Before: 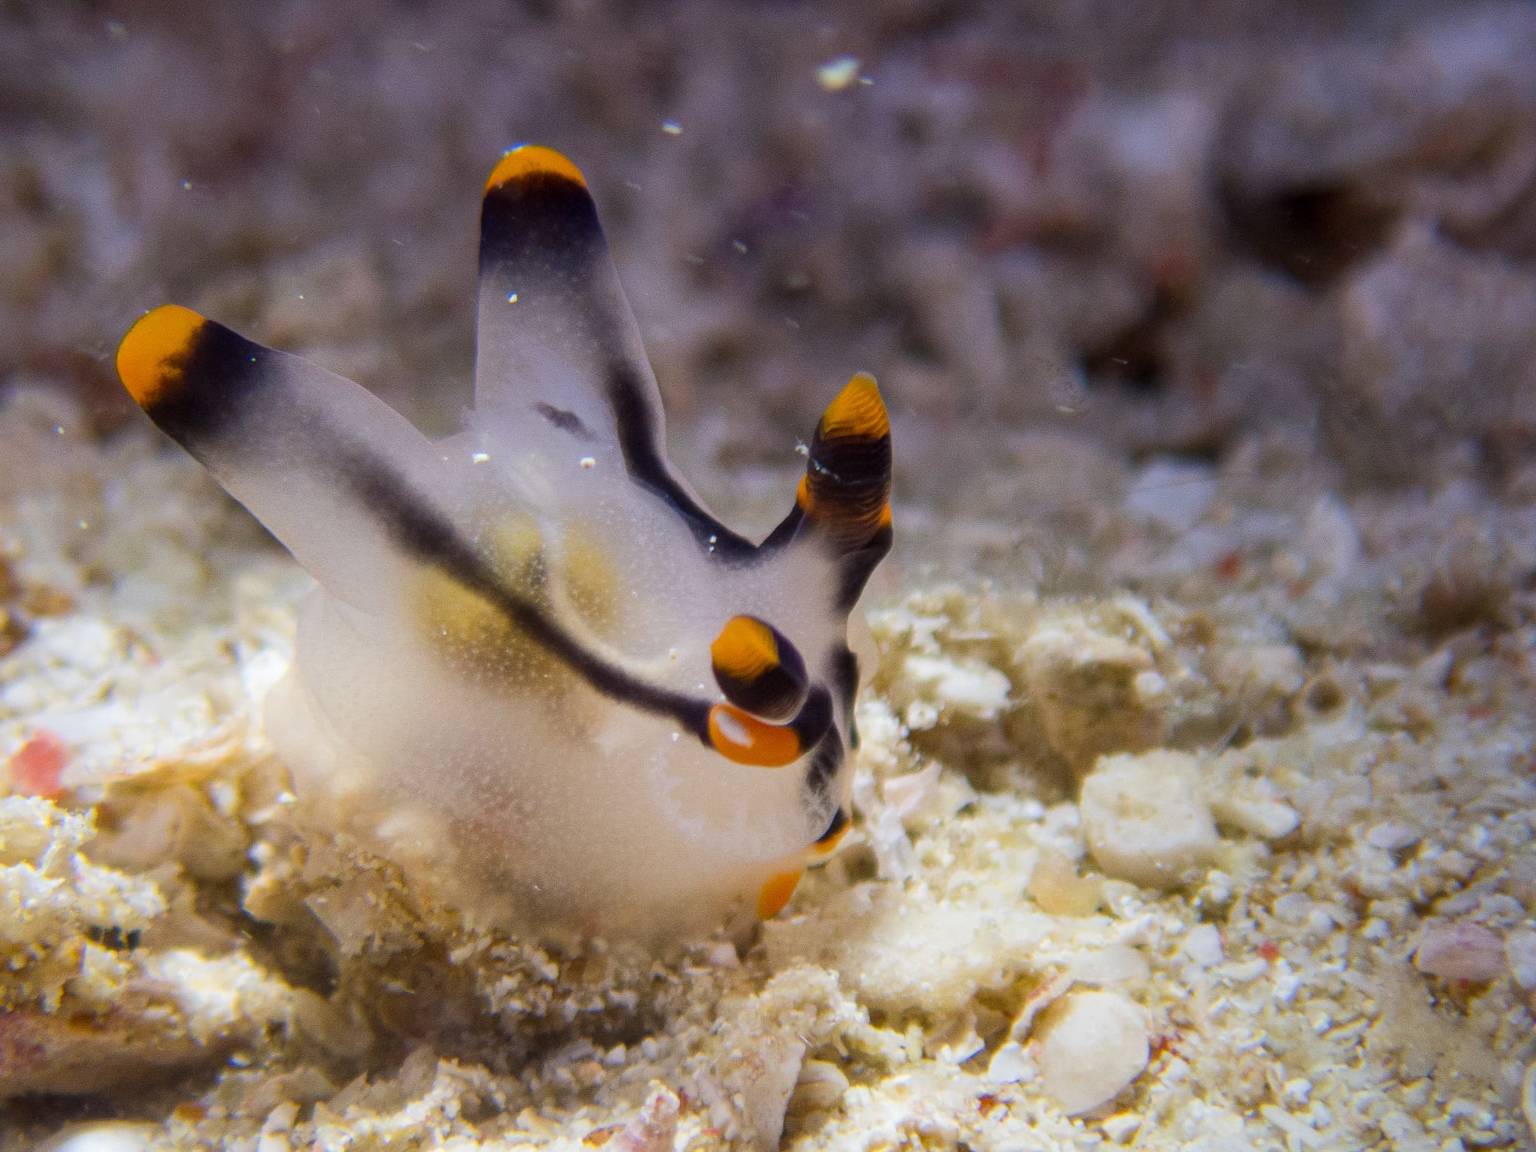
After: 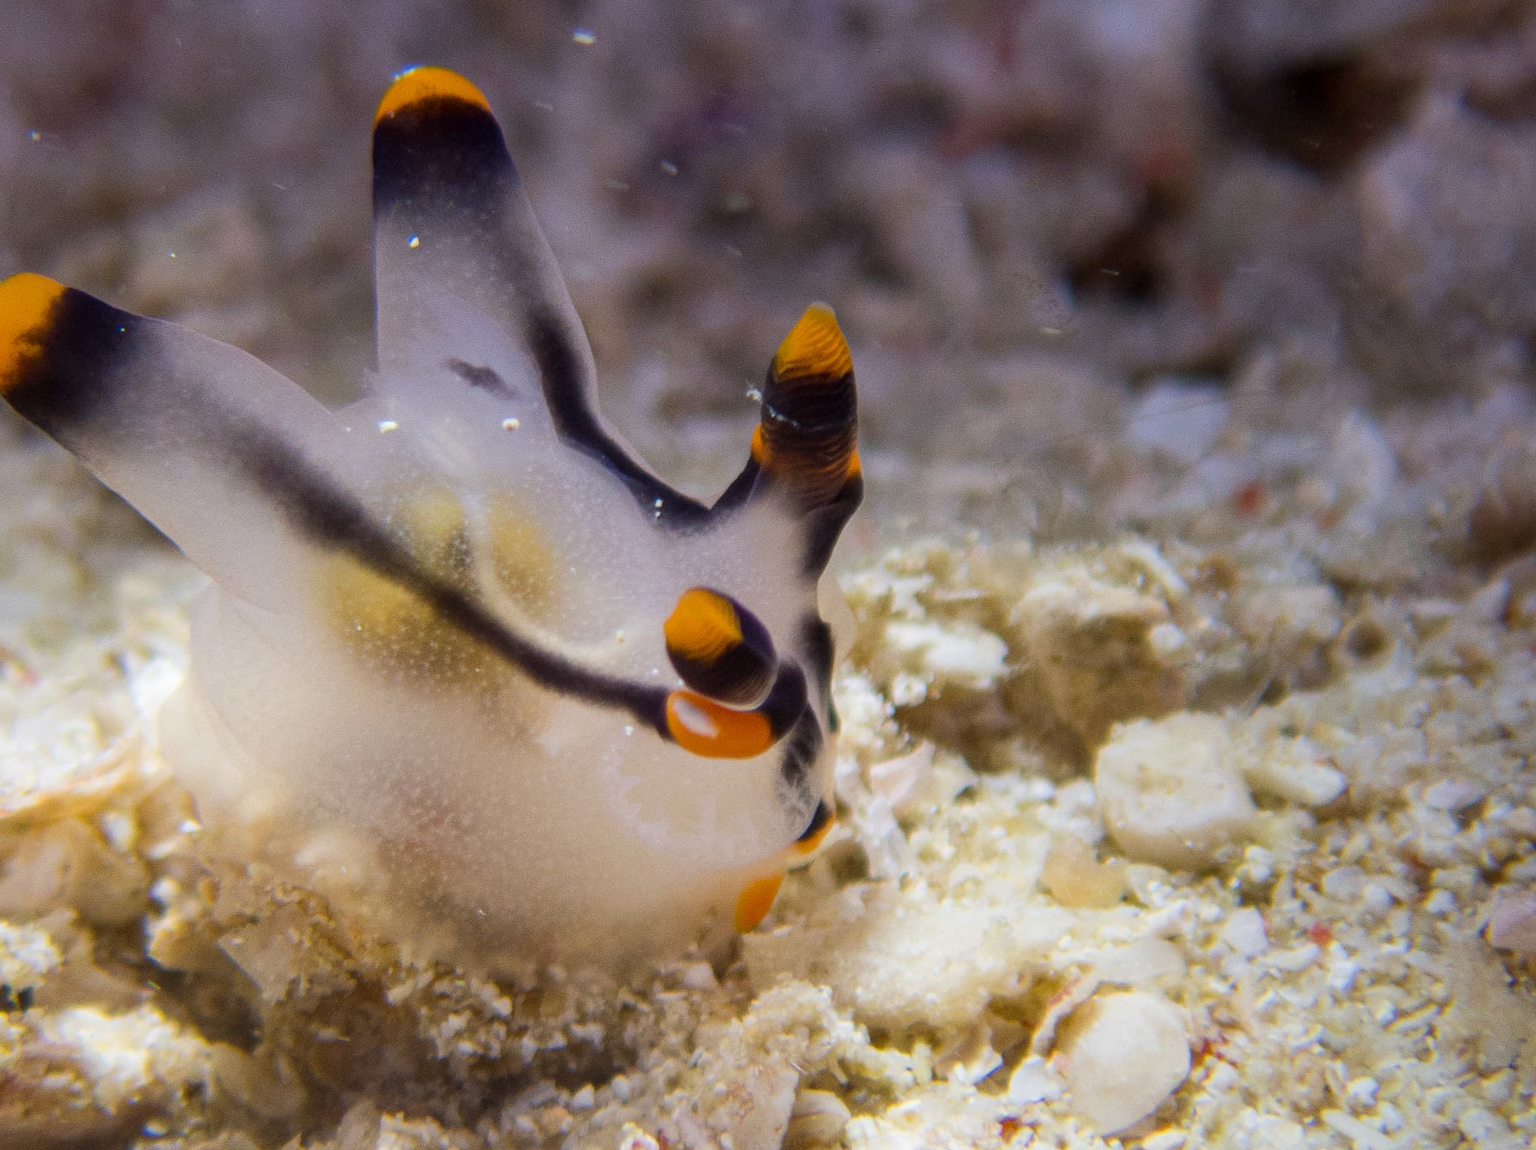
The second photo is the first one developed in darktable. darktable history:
crop and rotate: angle 3.42°, left 5.538%, top 5.673%
